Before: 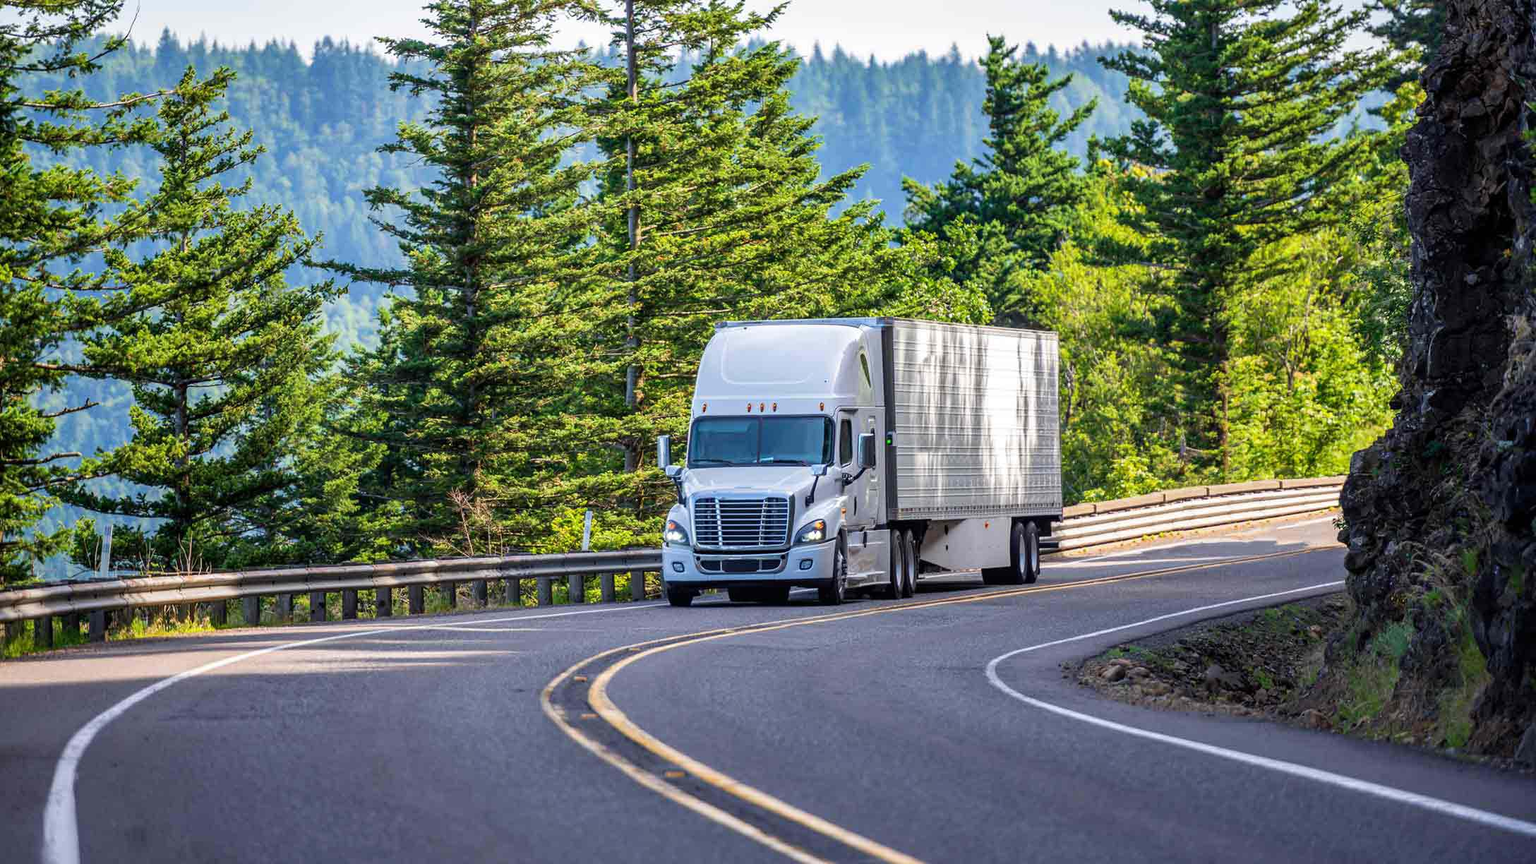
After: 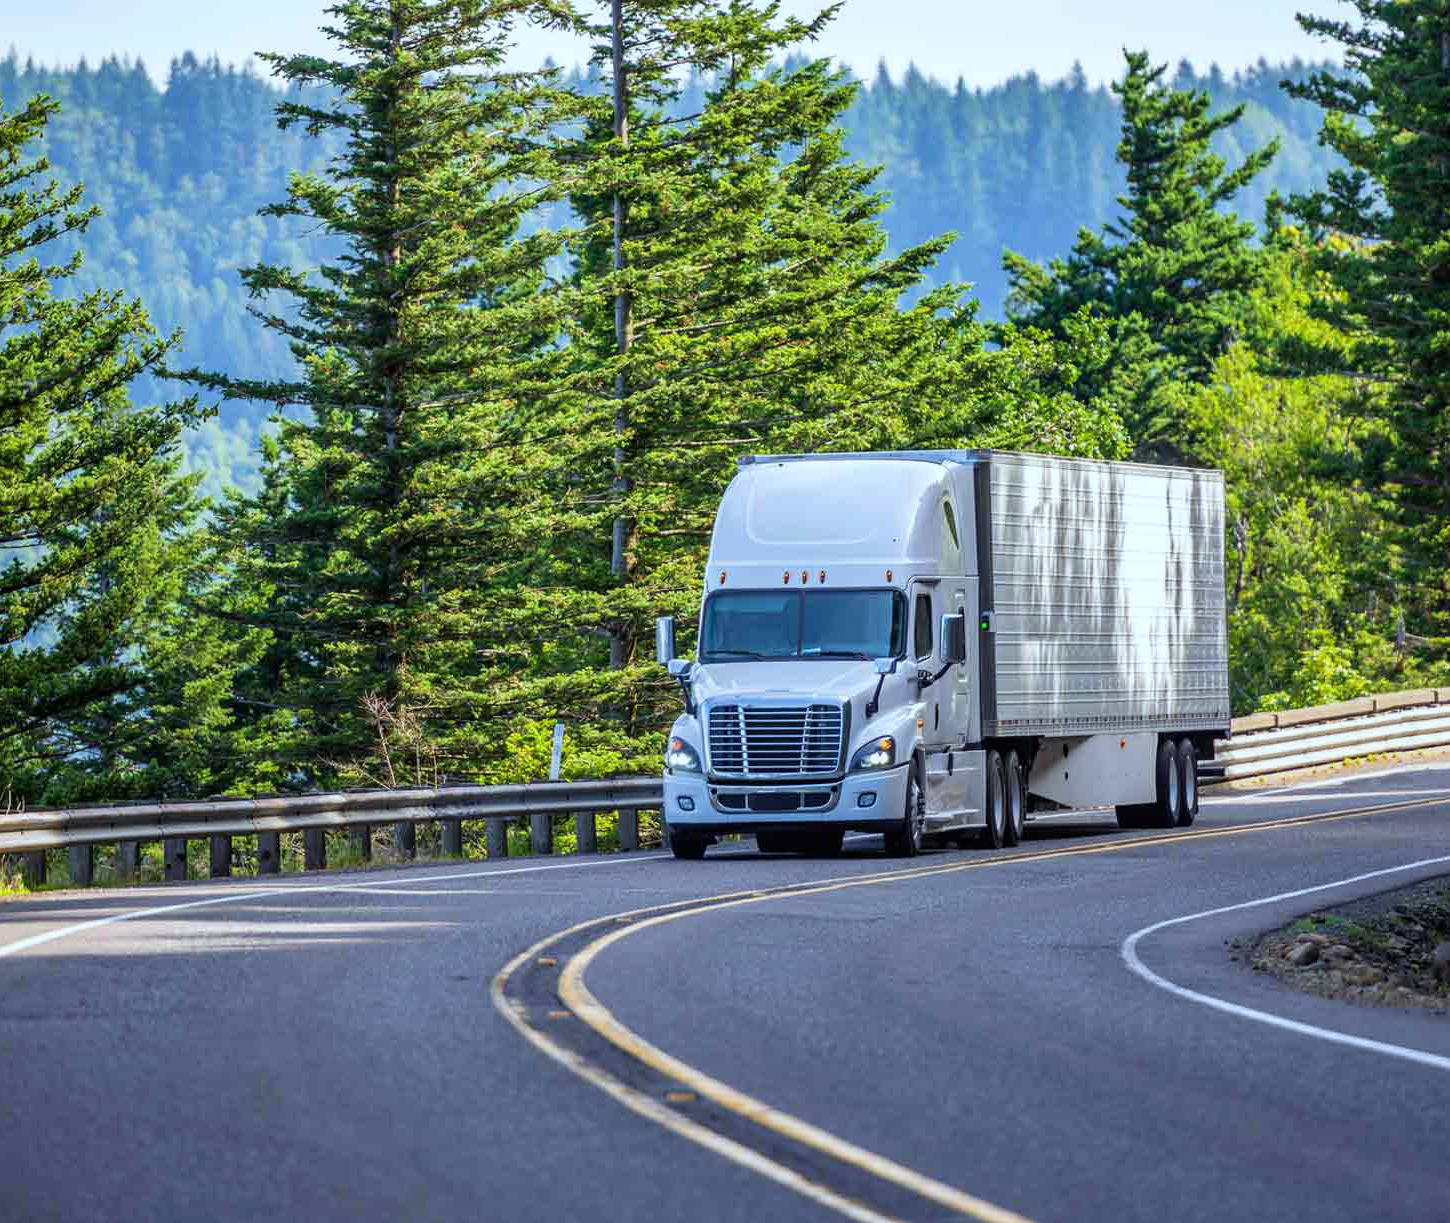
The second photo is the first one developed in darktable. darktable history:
crop and rotate: left 12.648%, right 20.685%
white balance: red 0.925, blue 1.046
